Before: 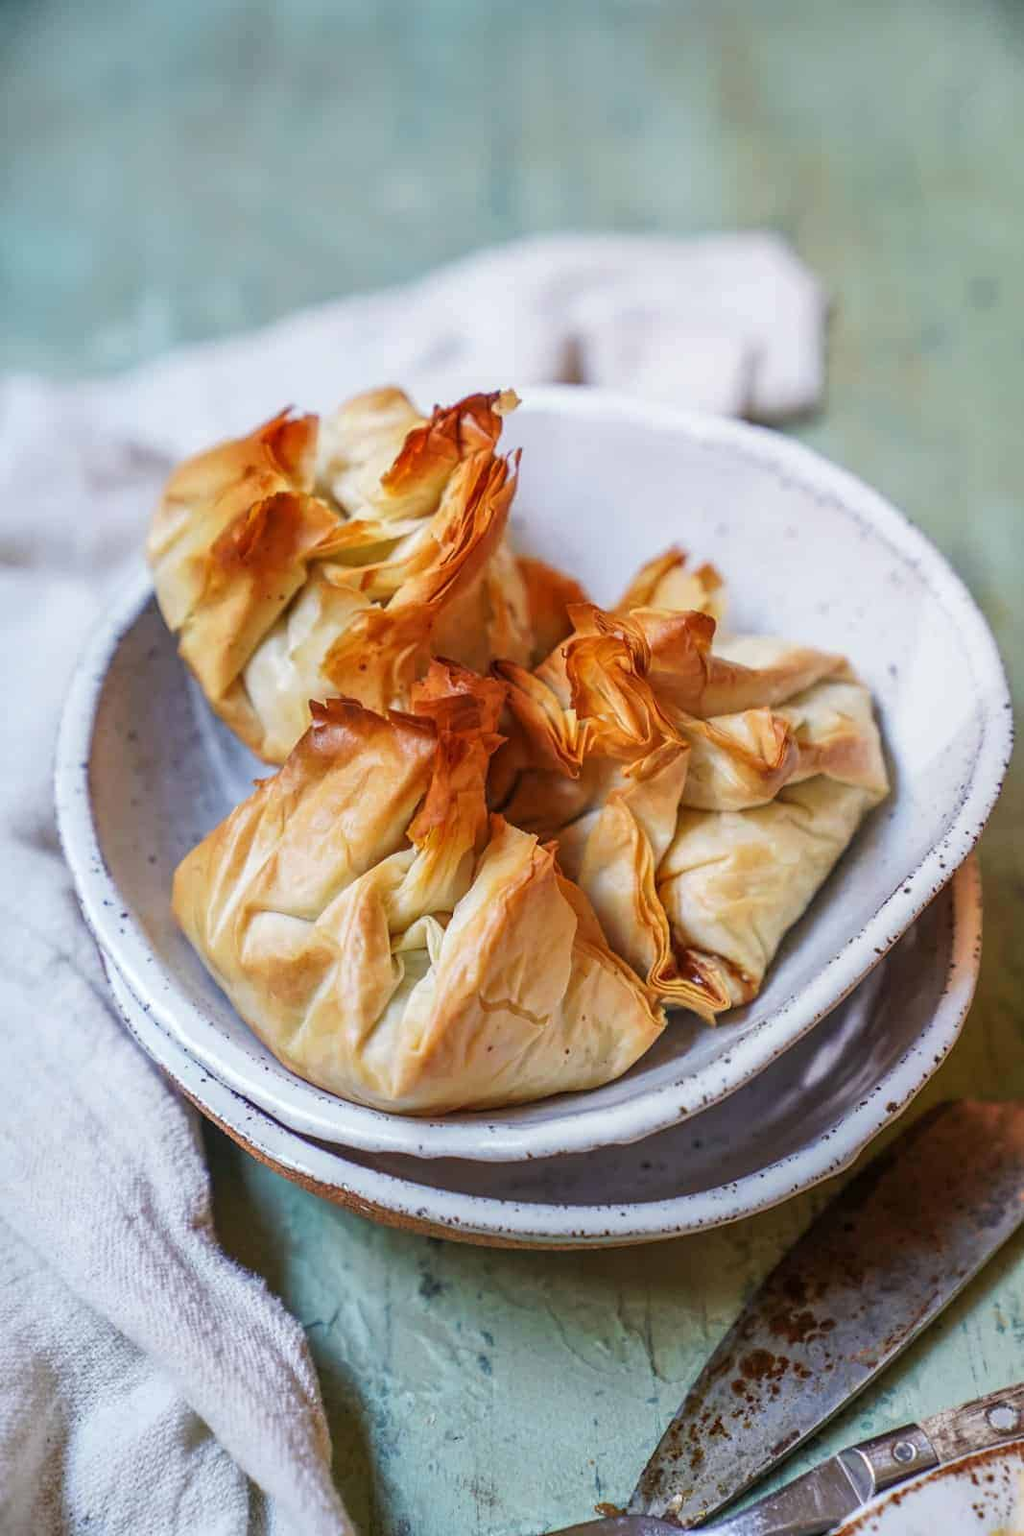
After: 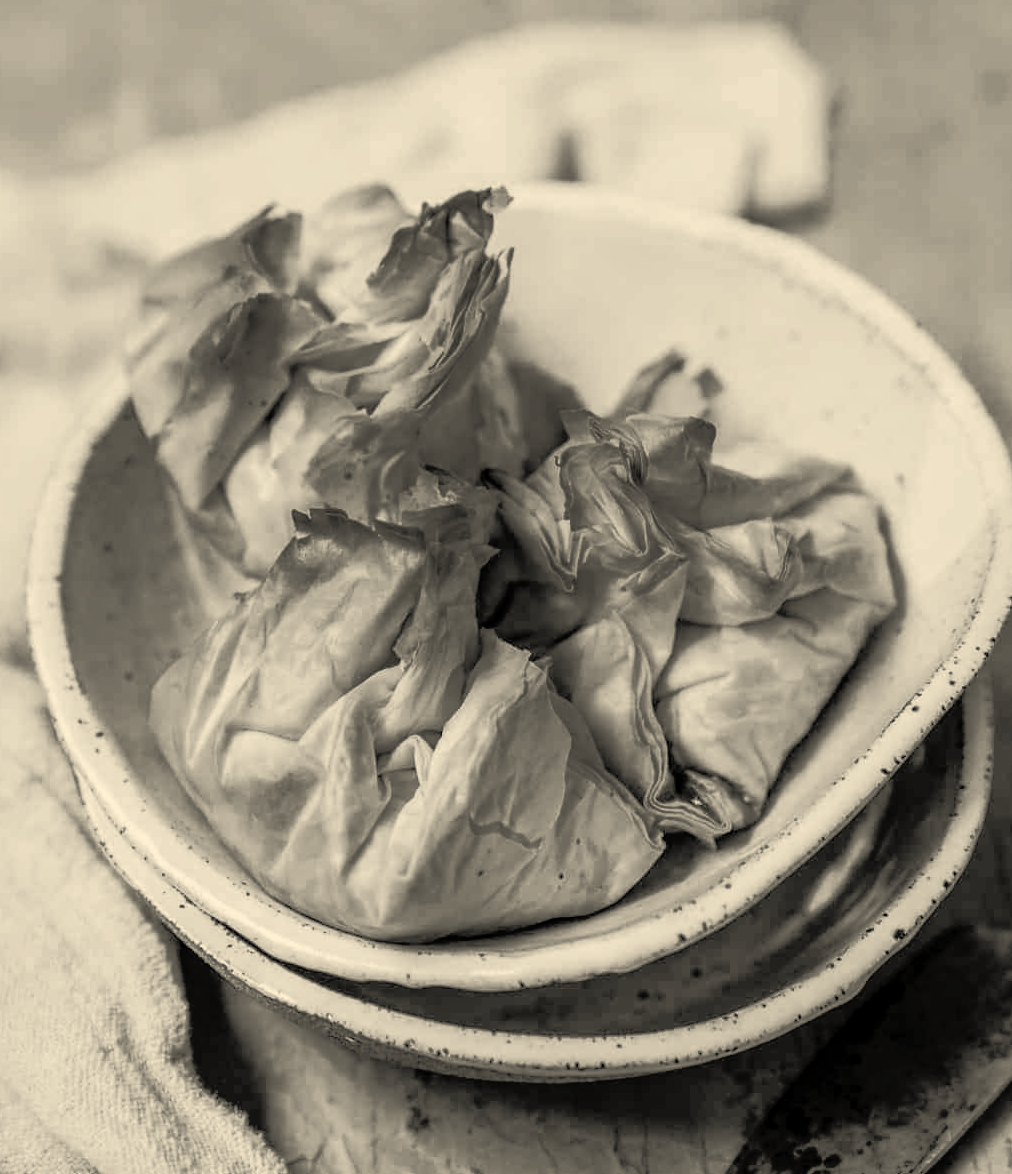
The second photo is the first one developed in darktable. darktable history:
contrast equalizer: y [[0.6 ×6], [0.55 ×6], [0 ×6], [0 ×6], [0 ×6]], mix 0.15
crop and rotate: left 2.884%, top 13.725%, right 2.217%, bottom 12.859%
color correction: highlights a* 1.34, highlights b* 17.08
color calibration: output gray [0.18, 0.41, 0.41, 0], illuminant same as pipeline (D50), adaptation XYZ, x 0.347, y 0.357, temperature 5020.59 K
tone equalizer: -8 EV -1.83 EV, -7 EV -1.19 EV, -6 EV -1.59 EV, edges refinement/feathering 500, mask exposure compensation -1.57 EV, preserve details no
